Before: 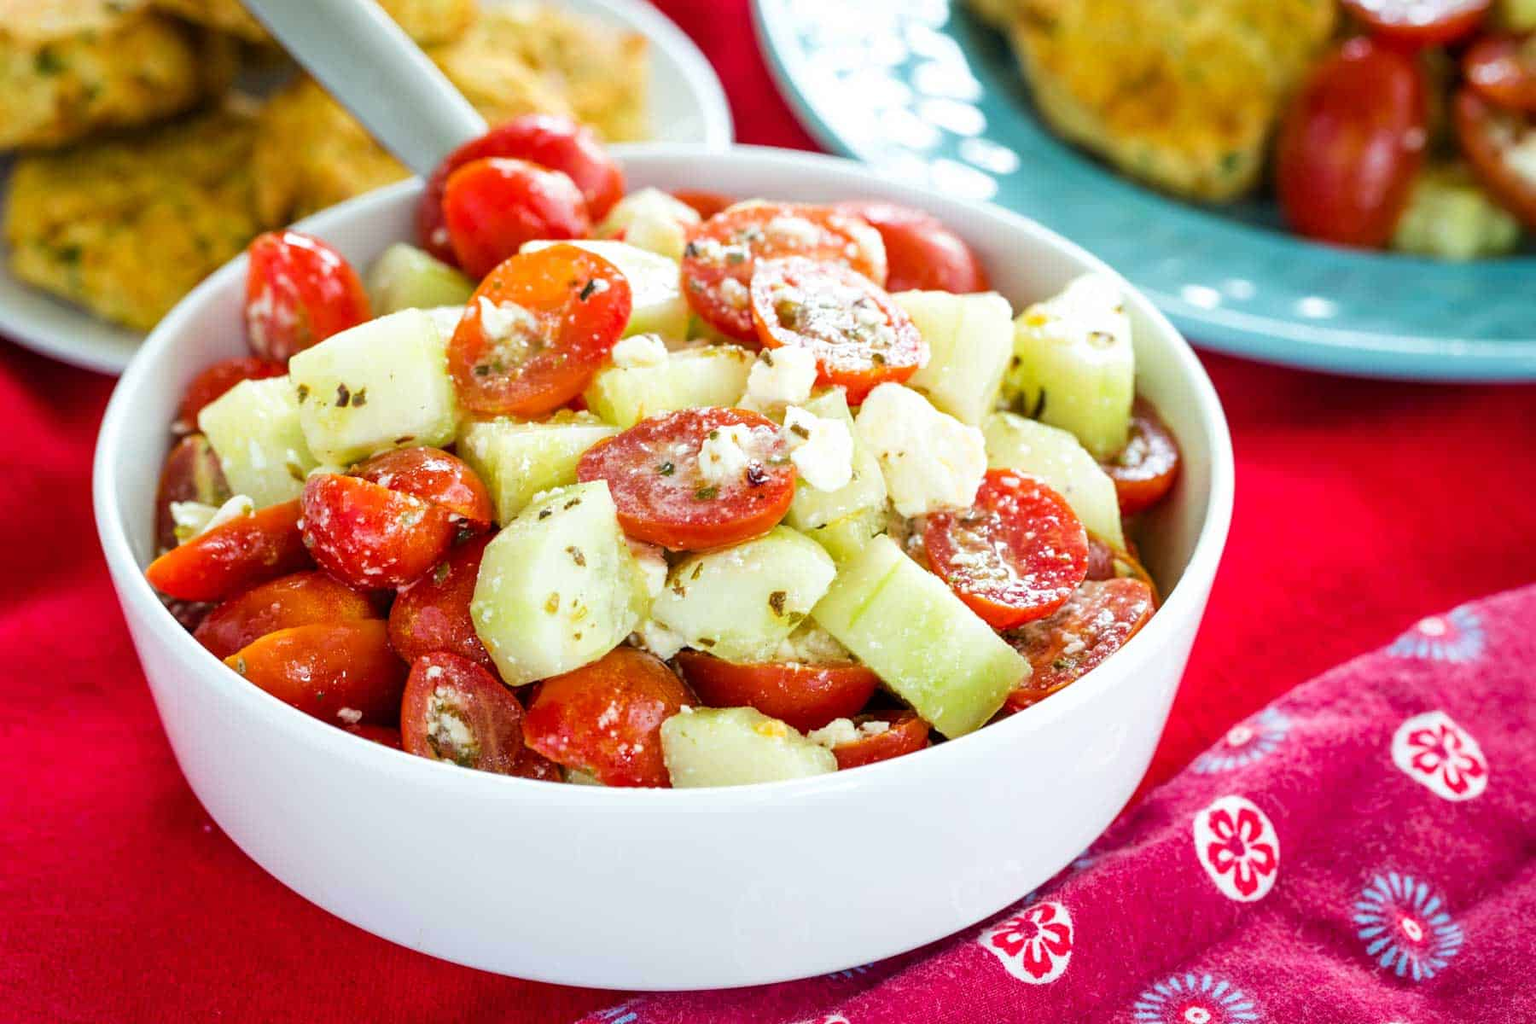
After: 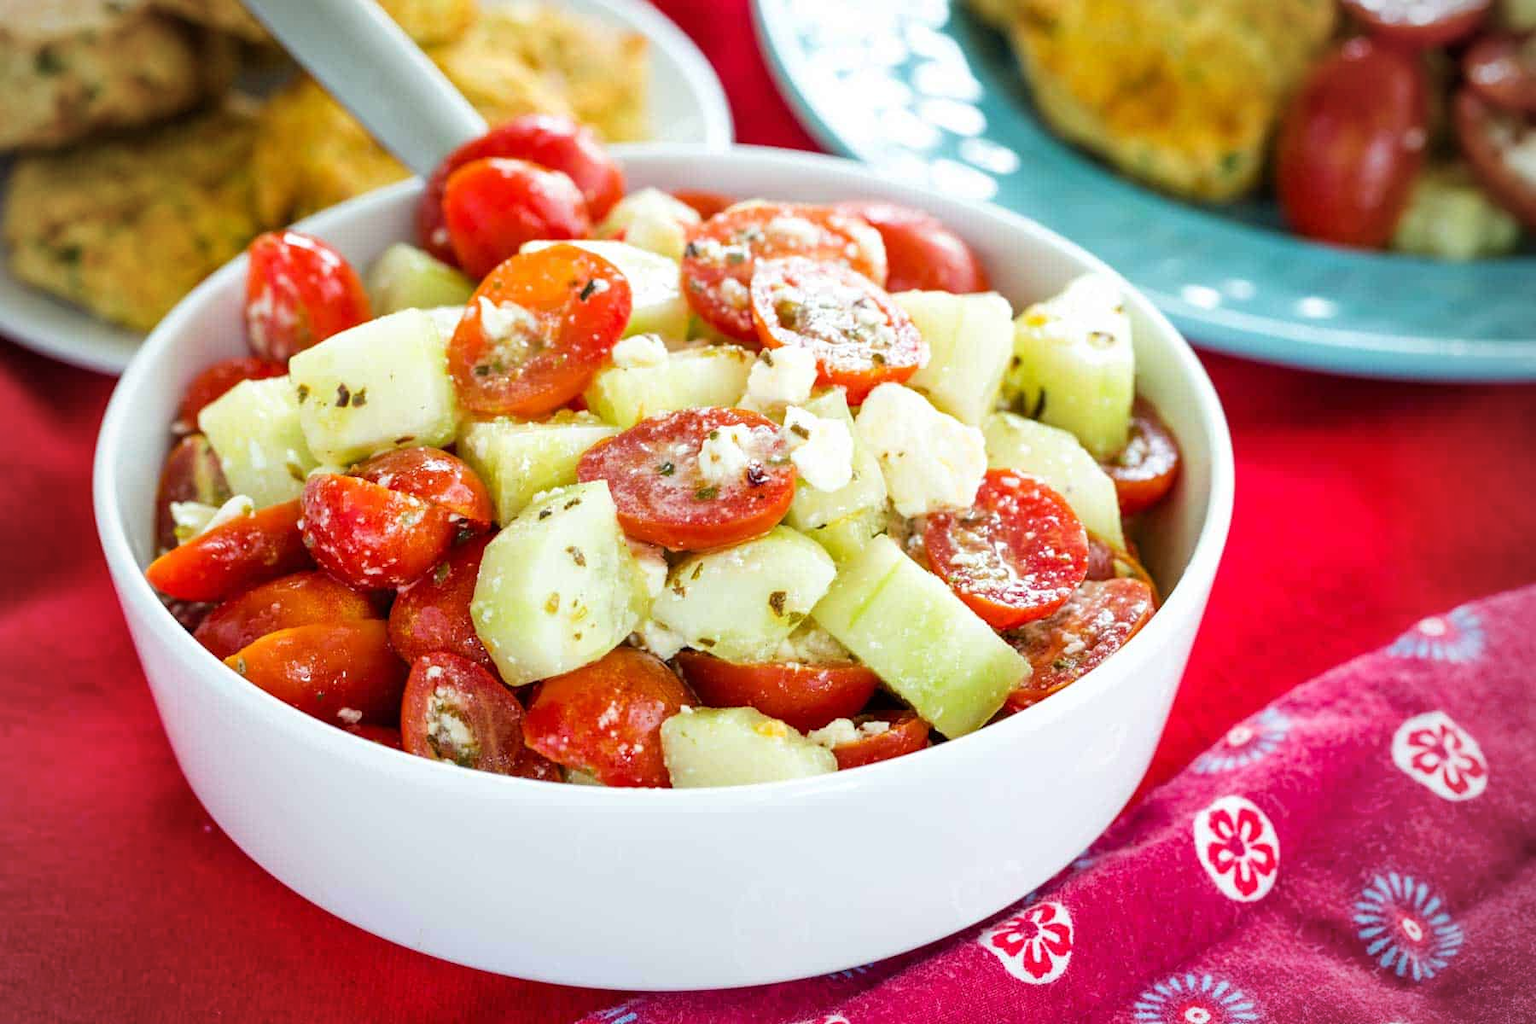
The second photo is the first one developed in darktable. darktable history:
vignetting: fall-off radius 60.53%, unbound false
